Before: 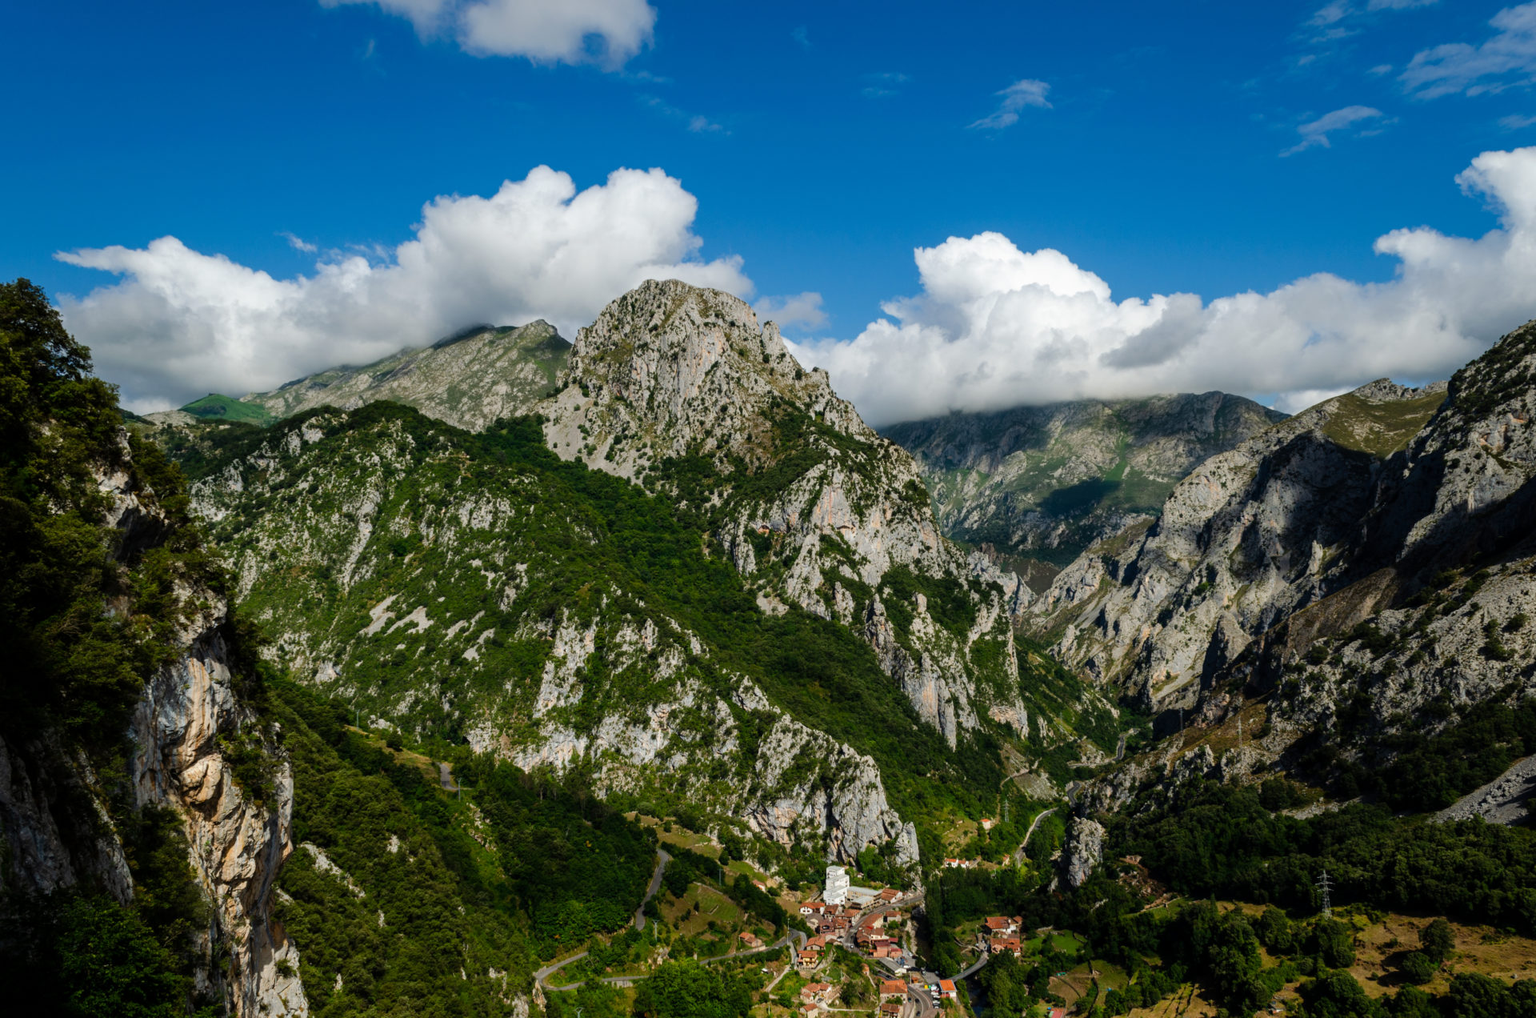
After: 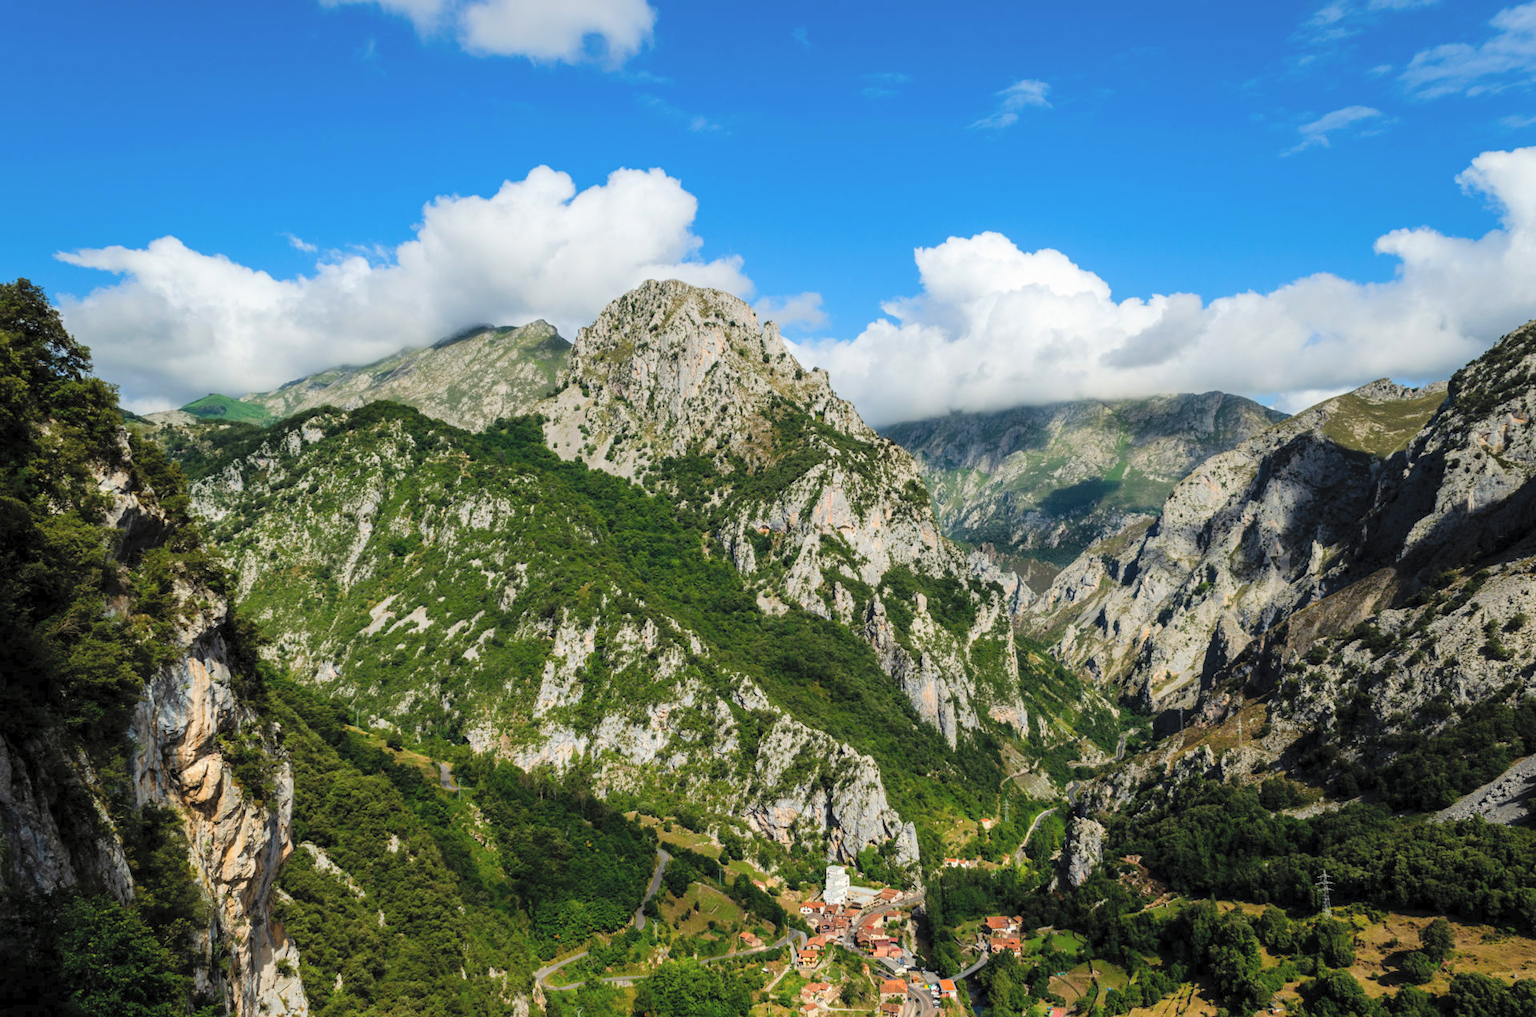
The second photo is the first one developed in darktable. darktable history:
contrast brightness saturation: contrast 0.101, brightness 0.296, saturation 0.145
